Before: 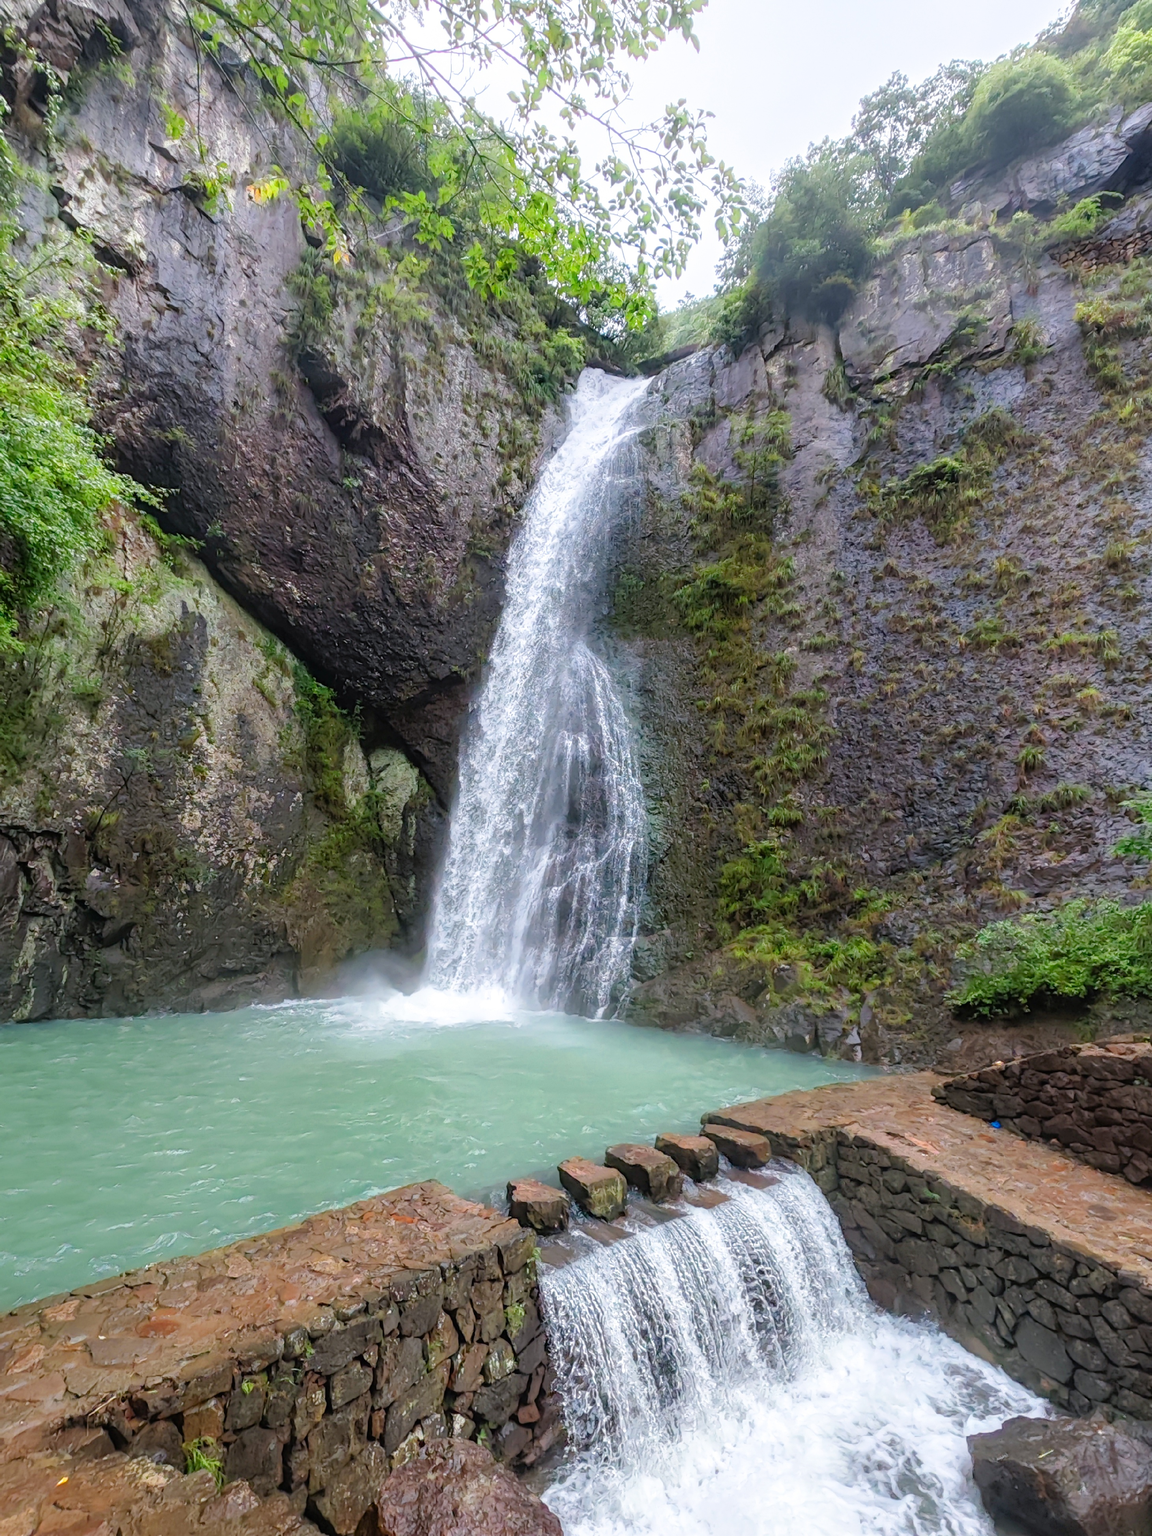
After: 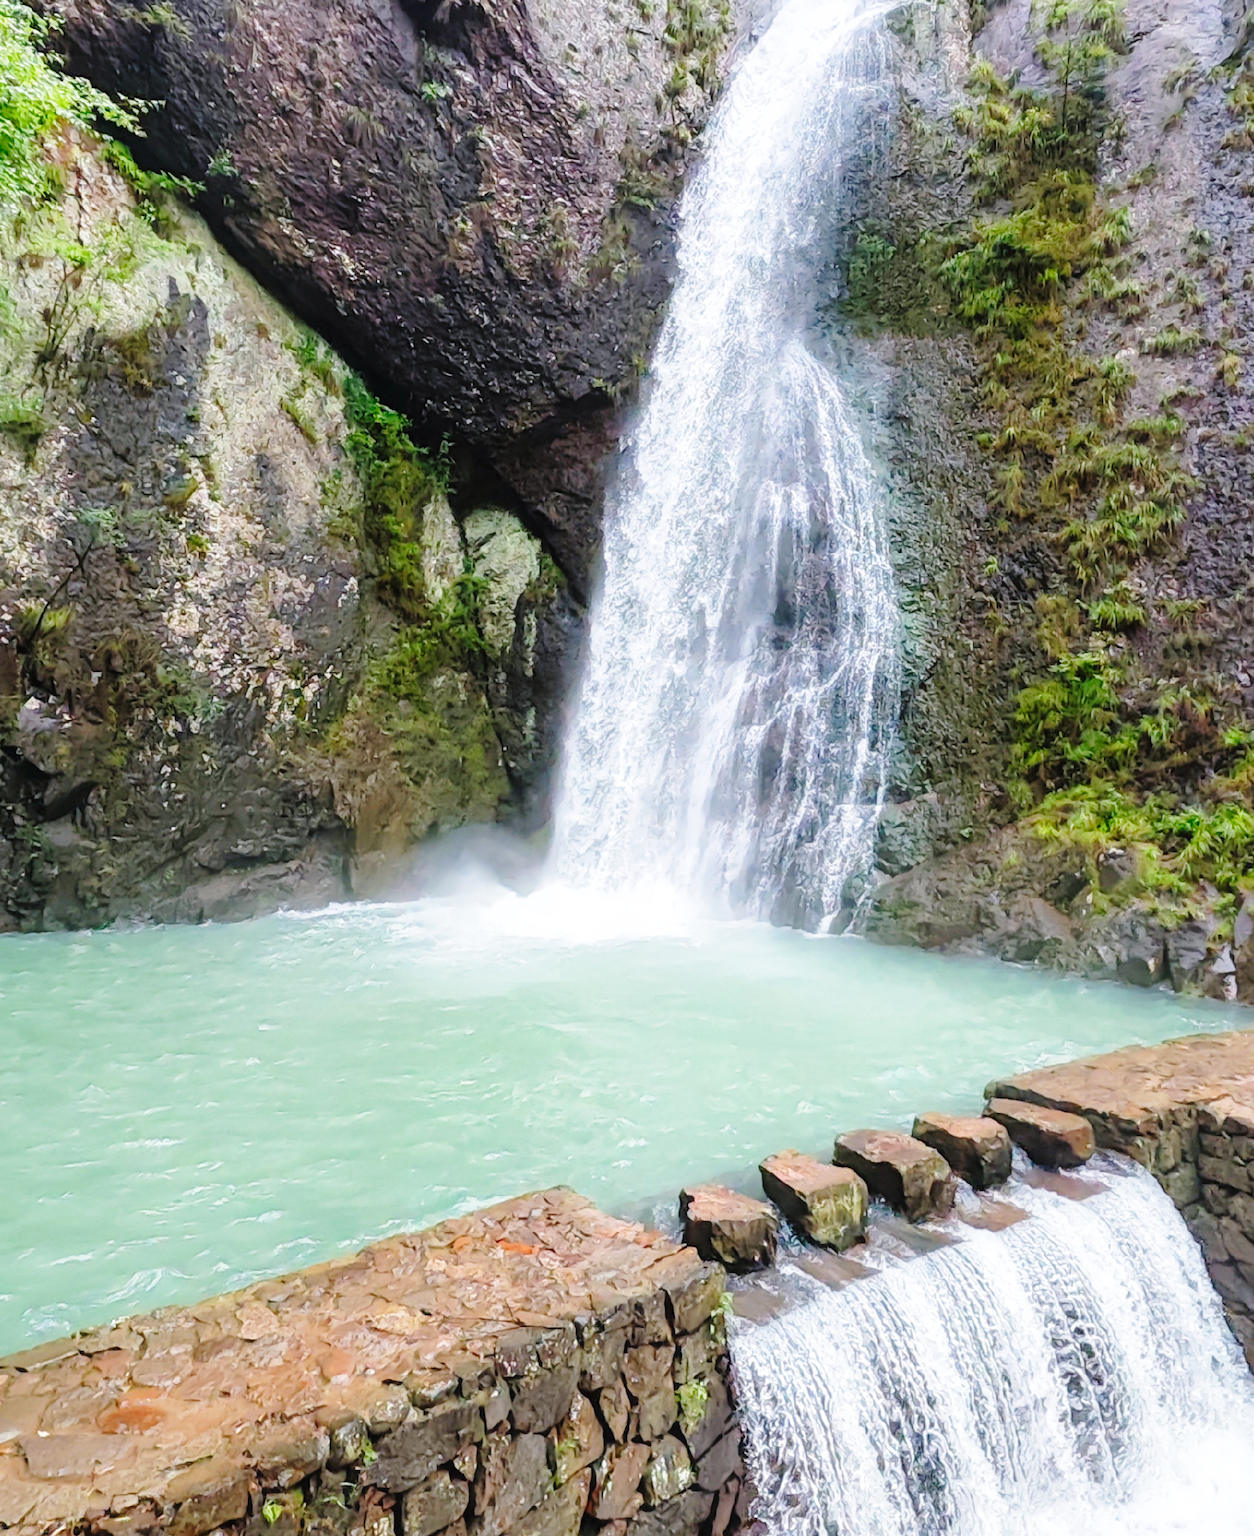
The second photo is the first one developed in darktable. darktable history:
haze removal: strength -0.05
base curve: curves: ch0 [(0, 0) (0.028, 0.03) (0.121, 0.232) (0.46, 0.748) (0.859, 0.968) (1, 1)], preserve colors none
white balance: emerald 1
crop: left 6.488%, top 27.668%, right 24.183%, bottom 8.656%
